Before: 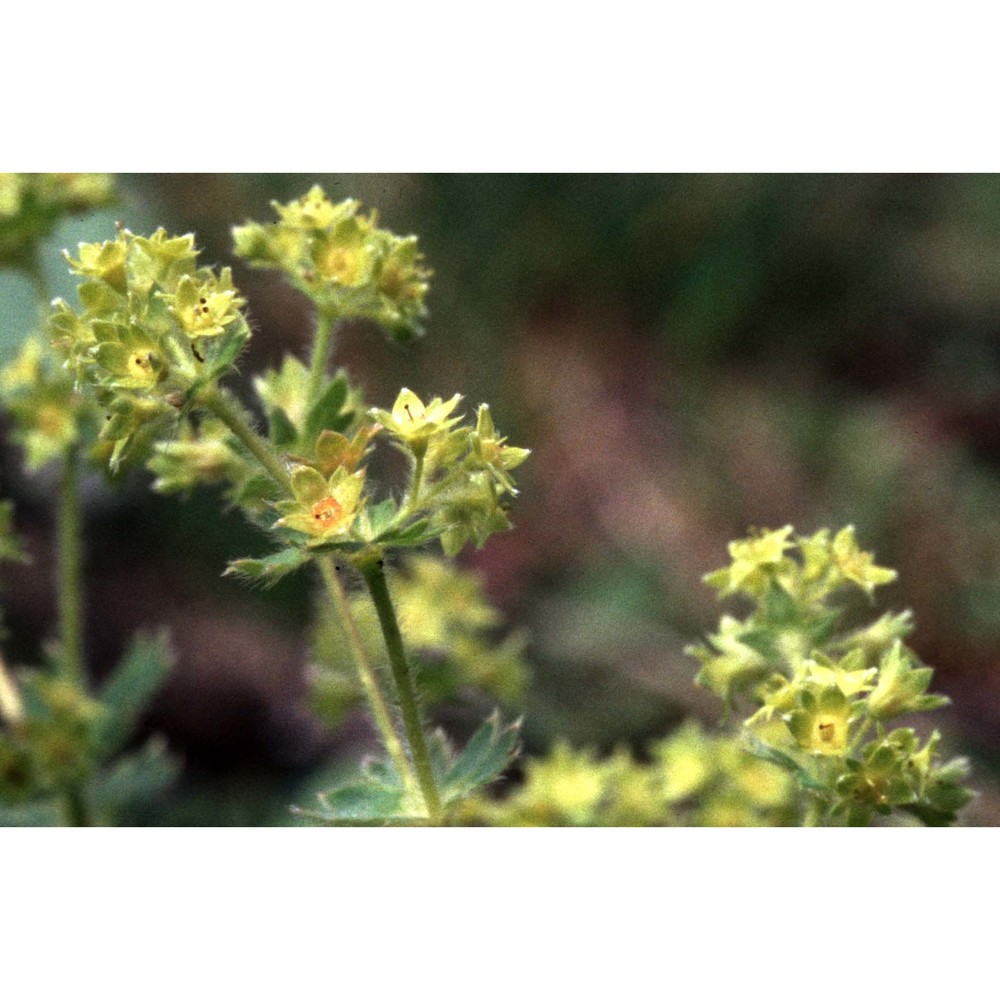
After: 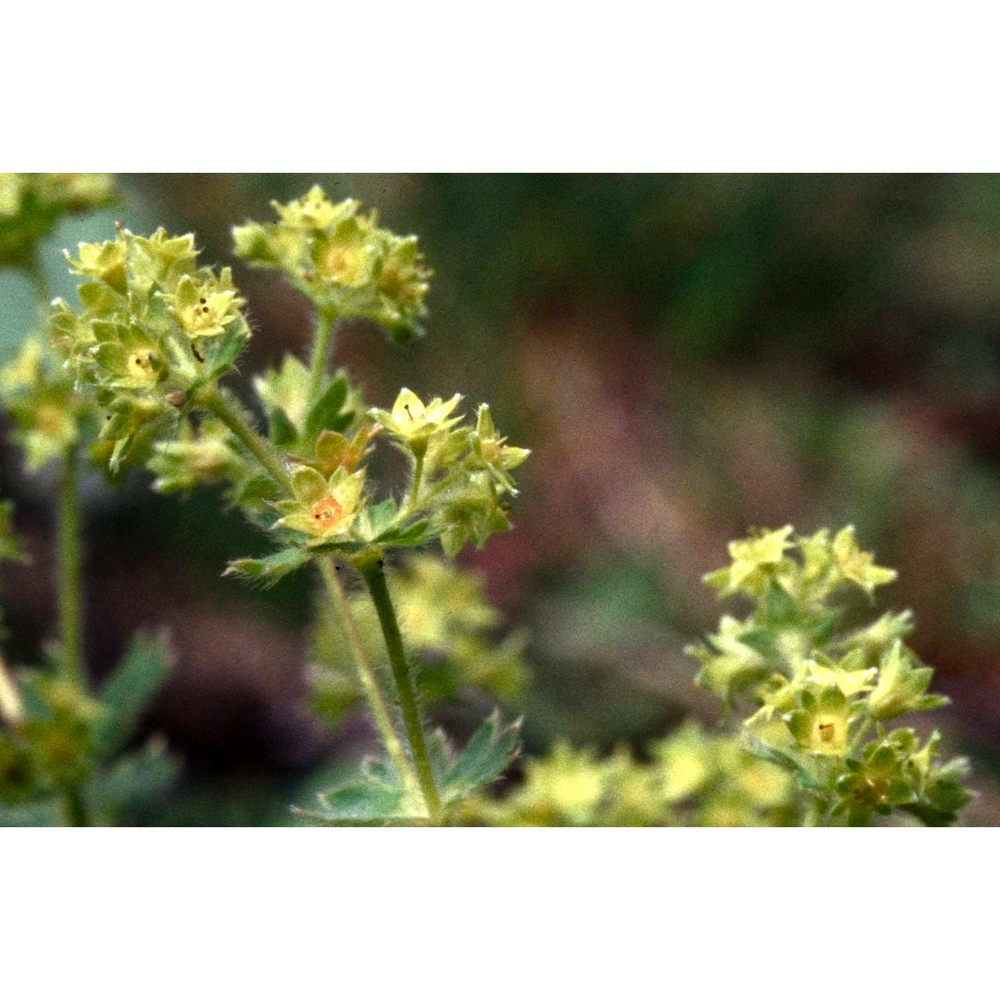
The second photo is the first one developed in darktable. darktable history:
grain: coarseness 0.09 ISO, strength 10%
color balance rgb: perceptual saturation grading › global saturation 20%, perceptual saturation grading › highlights -25%, perceptual saturation grading › shadows 25%
